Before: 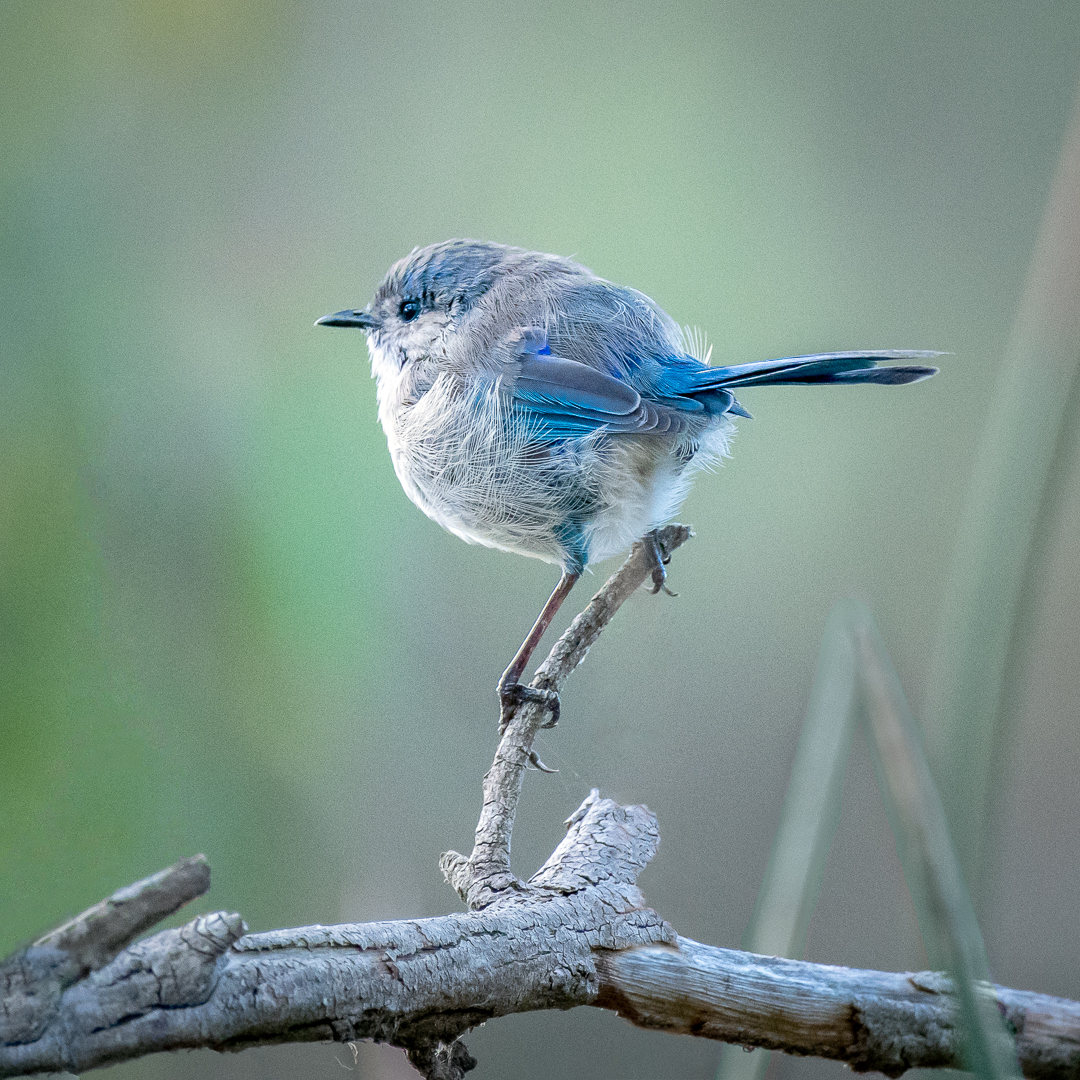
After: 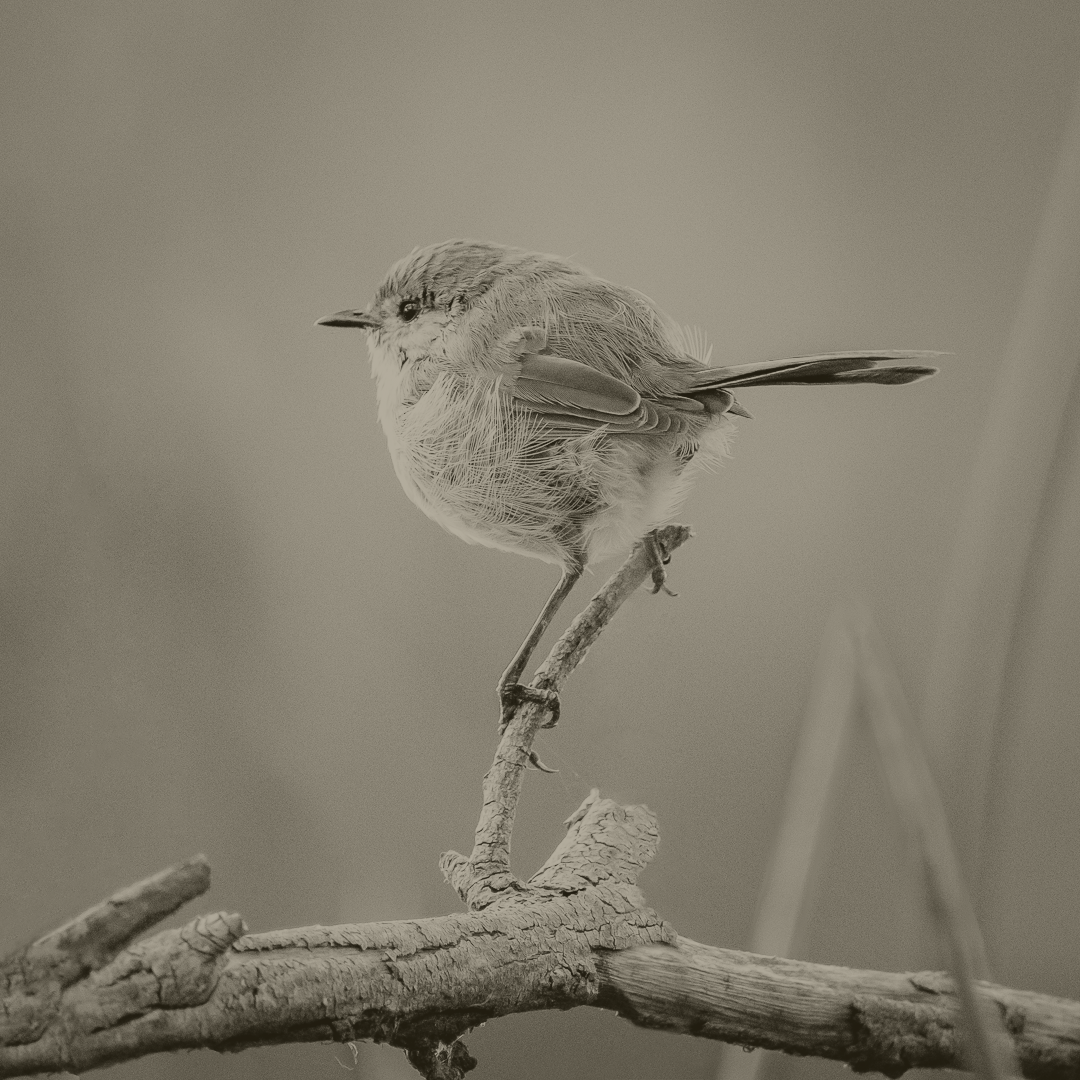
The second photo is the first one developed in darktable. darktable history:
colorize: hue 41.44°, saturation 22%, source mix 60%, lightness 10.61%
base curve: curves: ch0 [(0, 0) (0.032, 0.025) (0.121, 0.166) (0.206, 0.329) (0.605, 0.79) (1, 1)], preserve colors none
